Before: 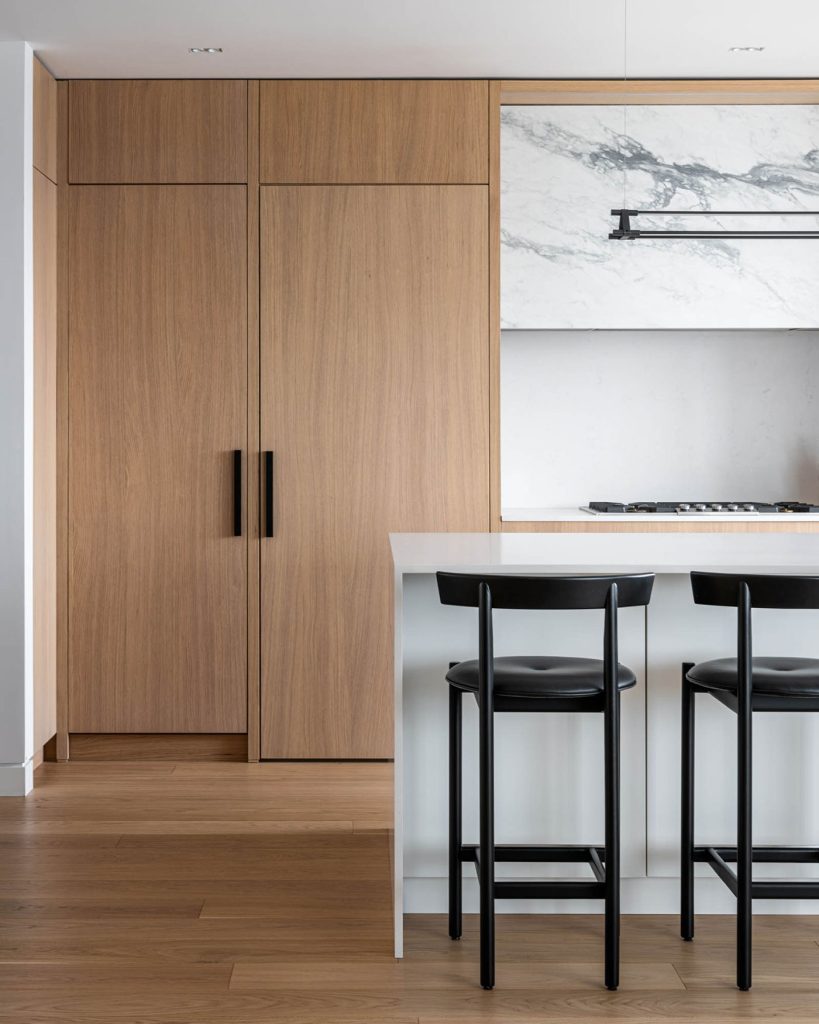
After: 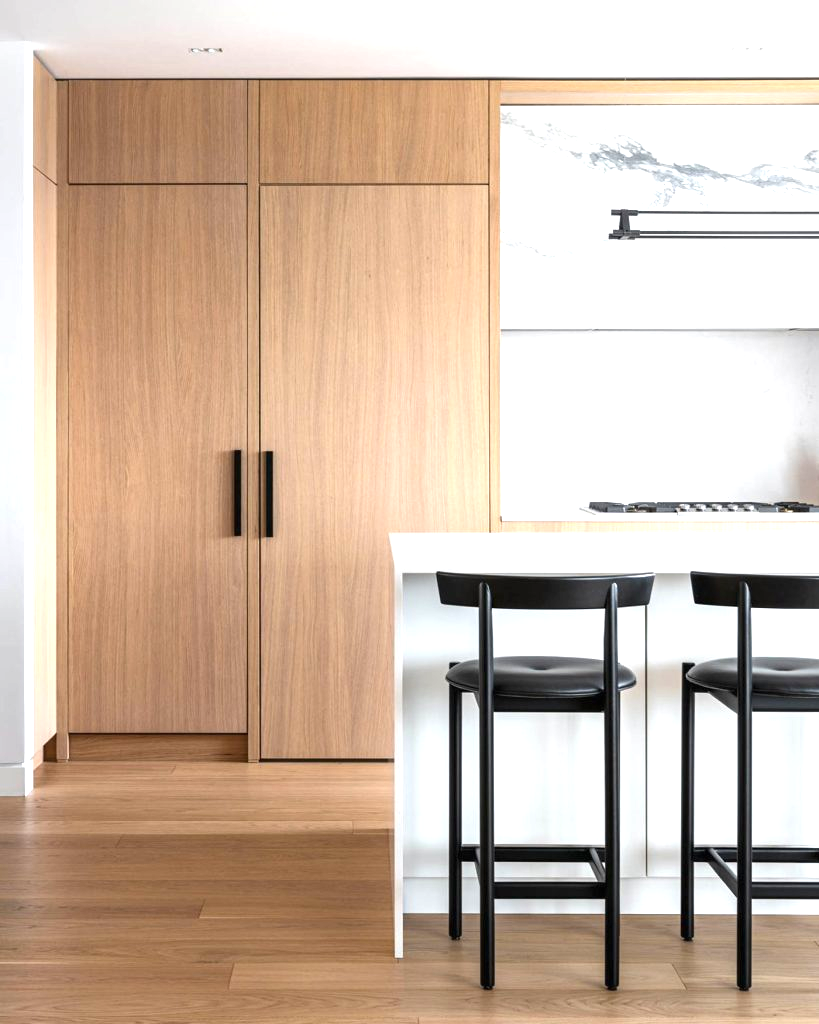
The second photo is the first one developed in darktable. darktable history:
exposure: black level correction 0, exposure 1.03 EV, compensate highlight preservation false
